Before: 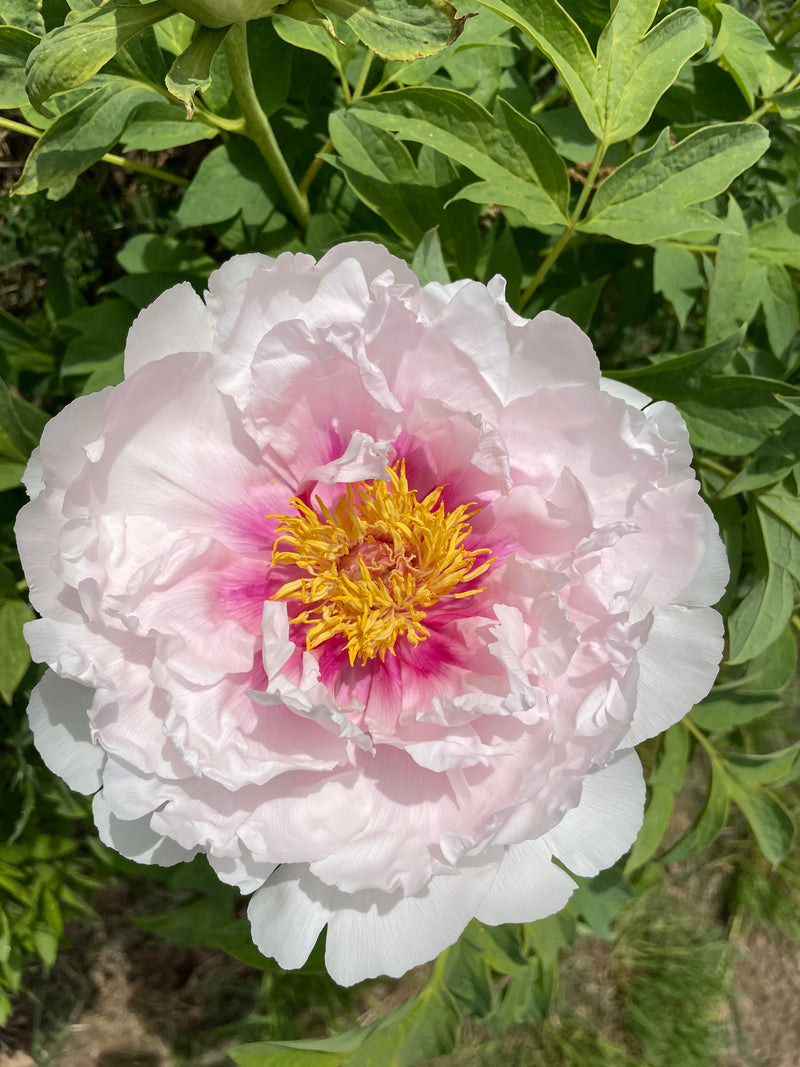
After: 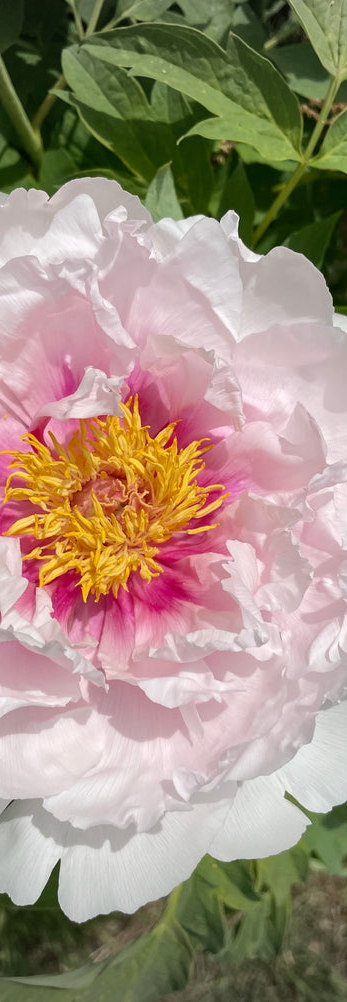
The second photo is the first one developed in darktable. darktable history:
vignetting: fall-off start 100%, brightness -0.282, width/height ratio 1.31
crop: left 33.452%, top 6.025%, right 23.155%
